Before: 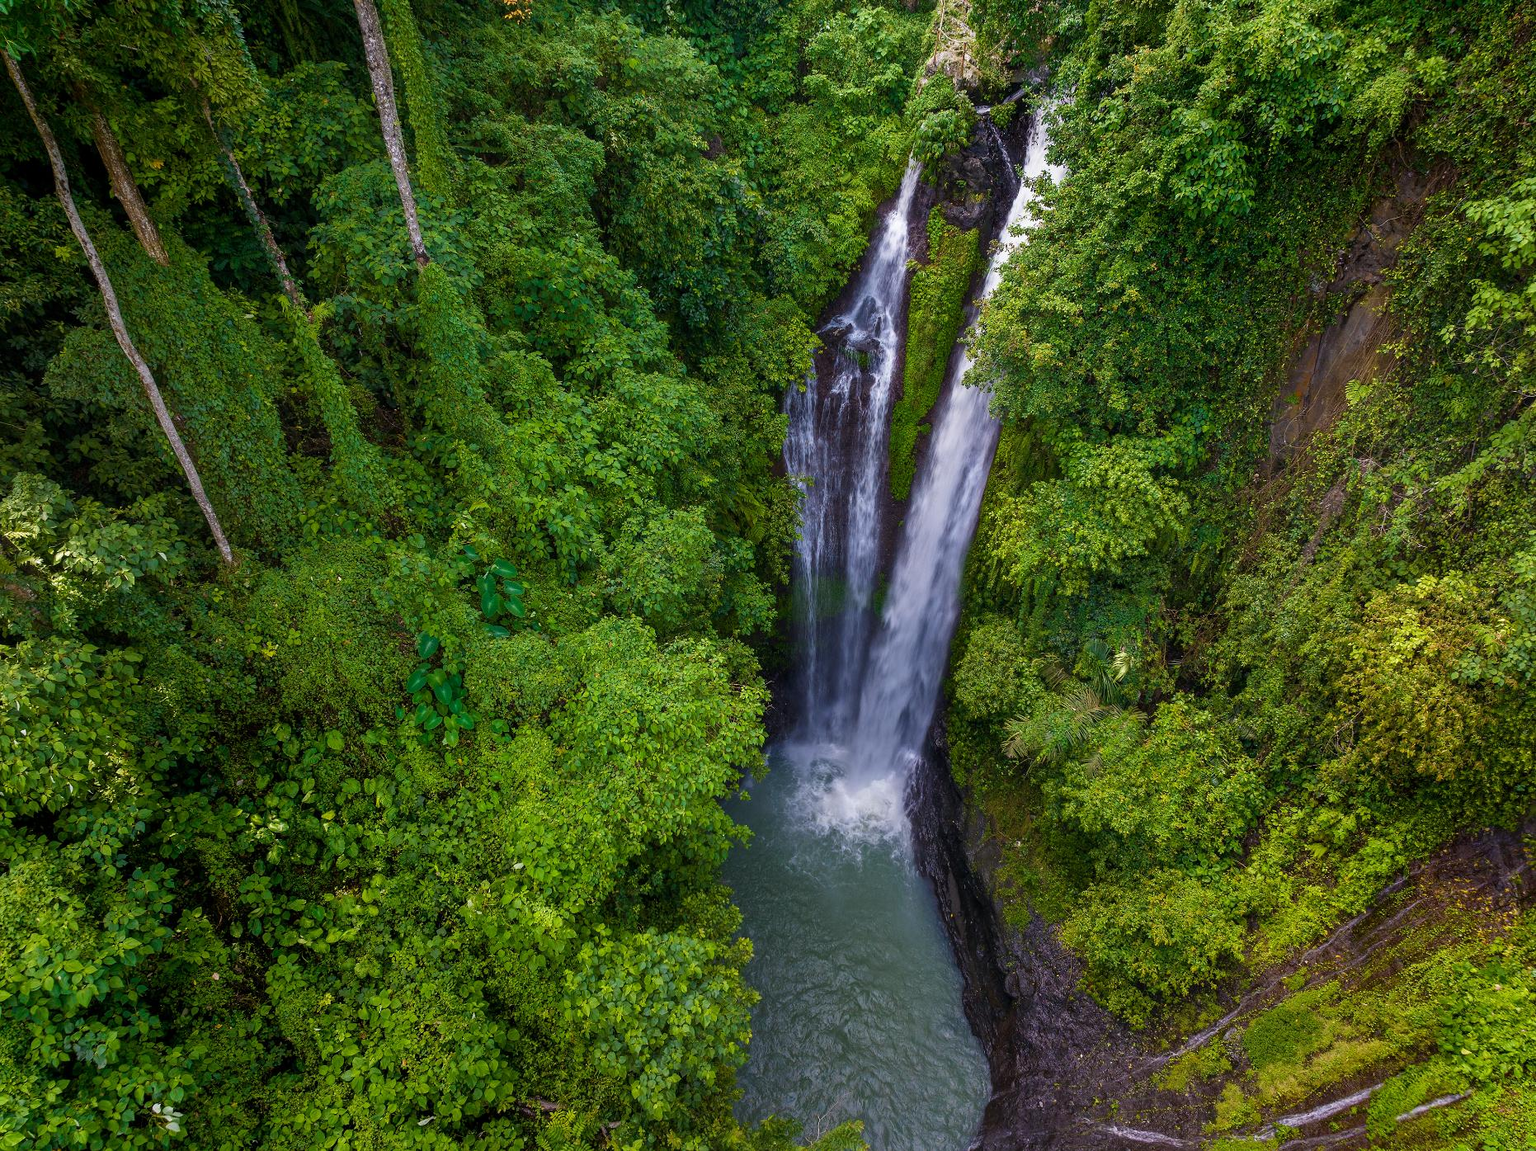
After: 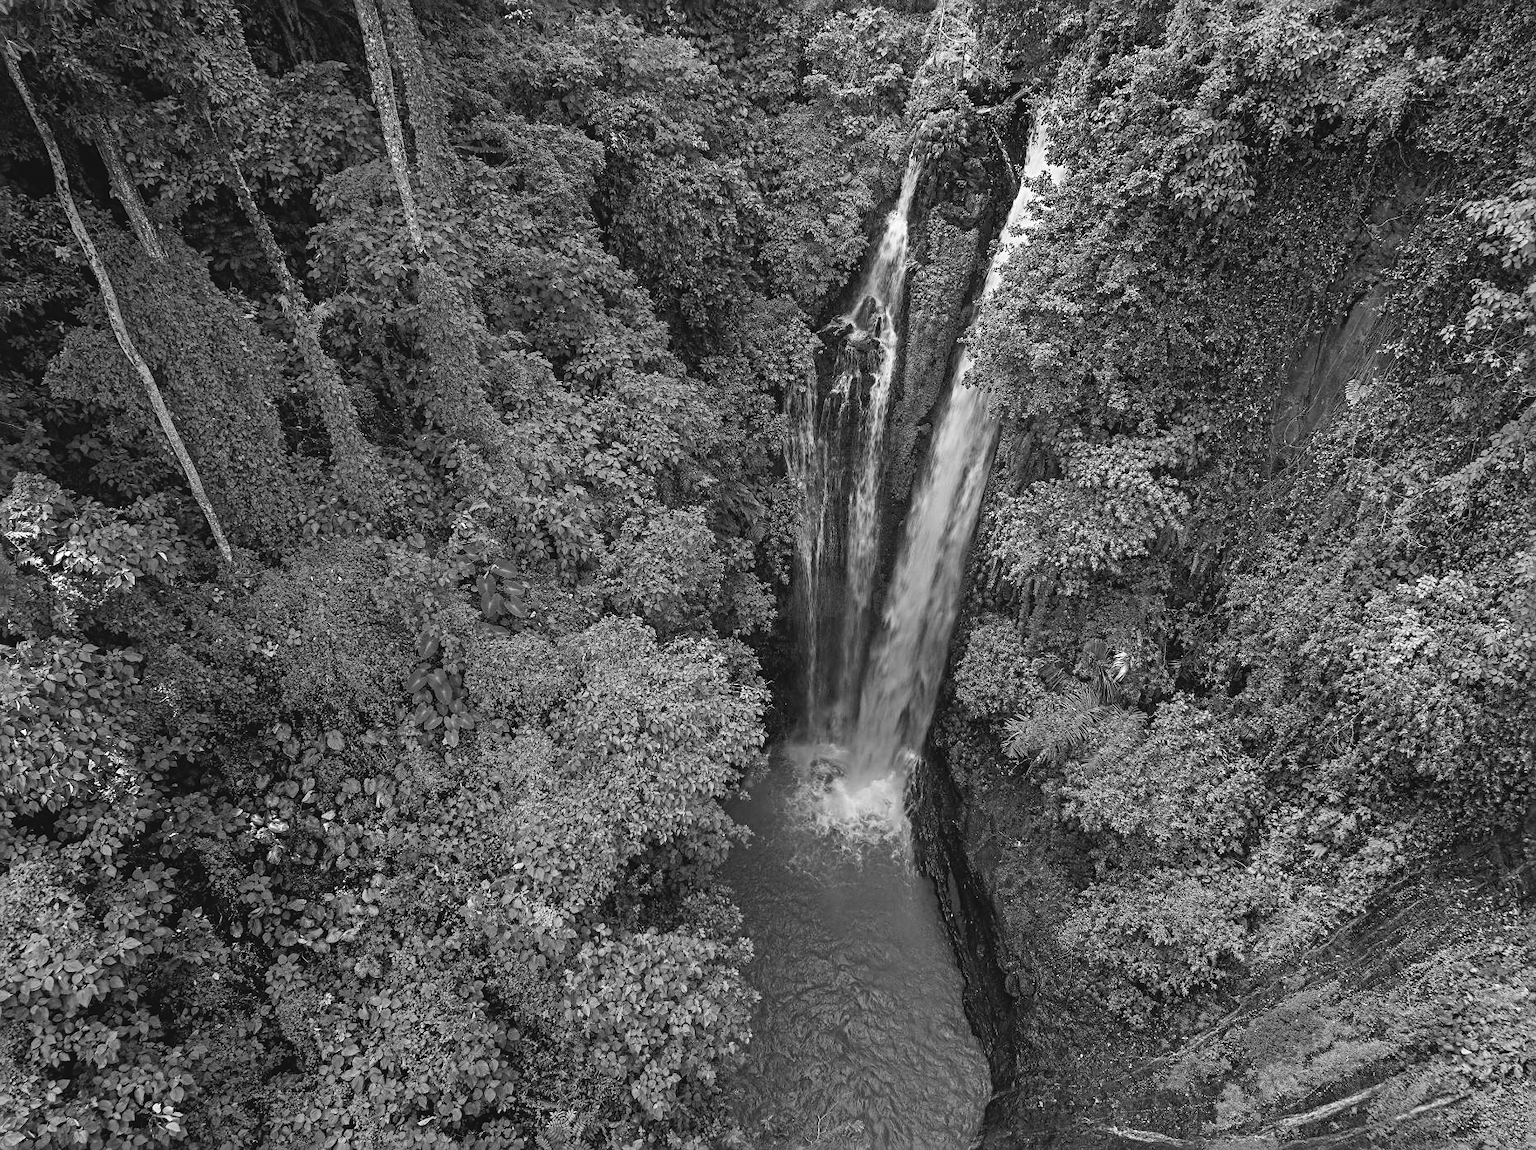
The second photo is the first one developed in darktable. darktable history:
exposure: exposure -0.05 EV
monochrome: on, module defaults
tone curve: curves: ch0 [(0, 0) (0.765, 0.816) (1, 1)]; ch1 [(0, 0) (0.425, 0.464) (0.5, 0.5) (0.531, 0.522) (0.588, 0.575) (0.994, 0.939)]; ch2 [(0, 0) (0.398, 0.435) (0.455, 0.481) (0.501, 0.504) (0.529, 0.544) (0.584, 0.585) (1, 0.911)], color space Lab, independent channels
contrast brightness saturation: contrast -0.11
sharpen: radius 4
haze removal: compatibility mode true, adaptive false
white balance: red 0.982, blue 1.018
shadows and highlights: shadows 4.1, highlights -17.6, soften with gaussian
